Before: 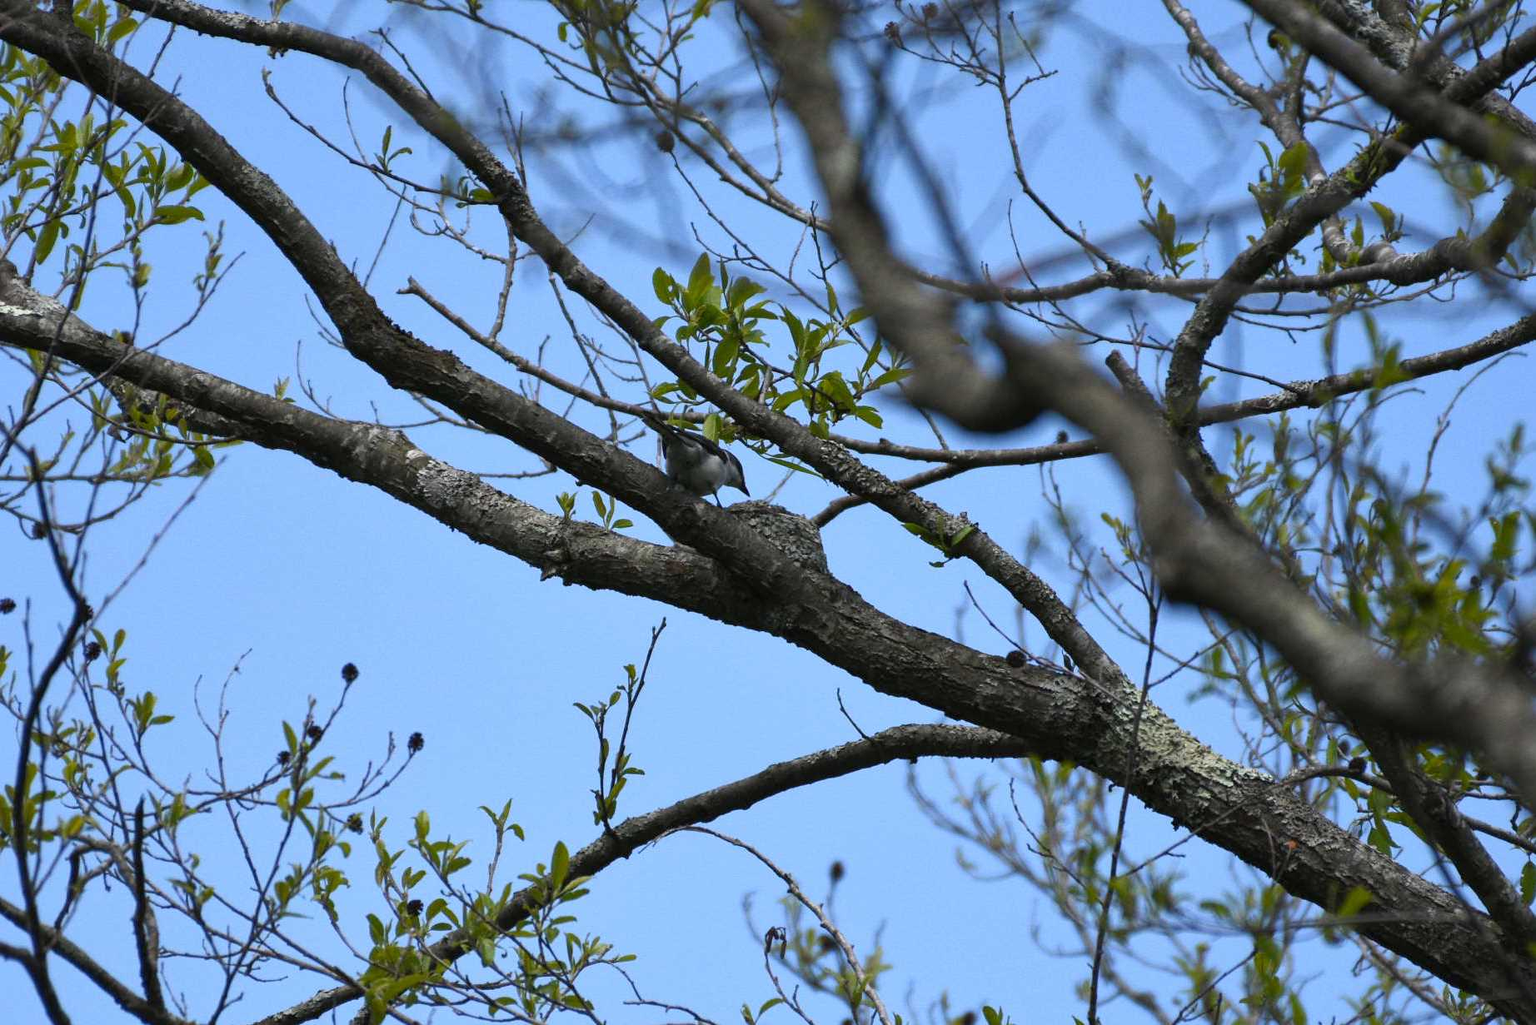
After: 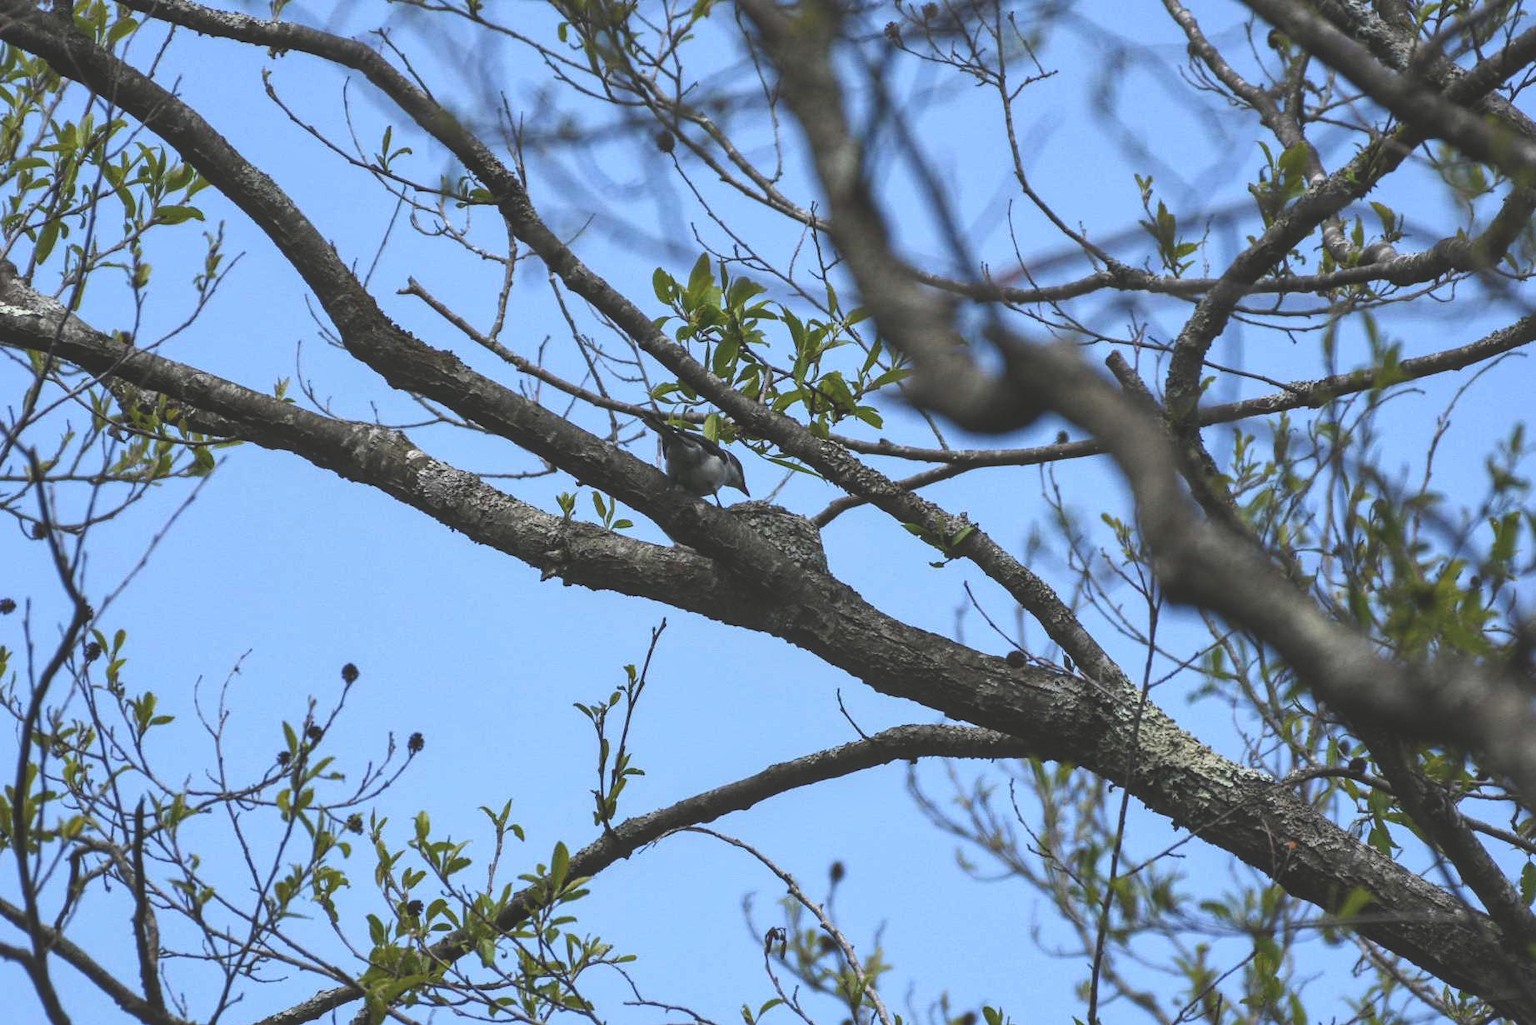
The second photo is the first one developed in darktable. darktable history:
exposure: black level correction -0.03, compensate highlight preservation false
local contrast: on, module defaults
